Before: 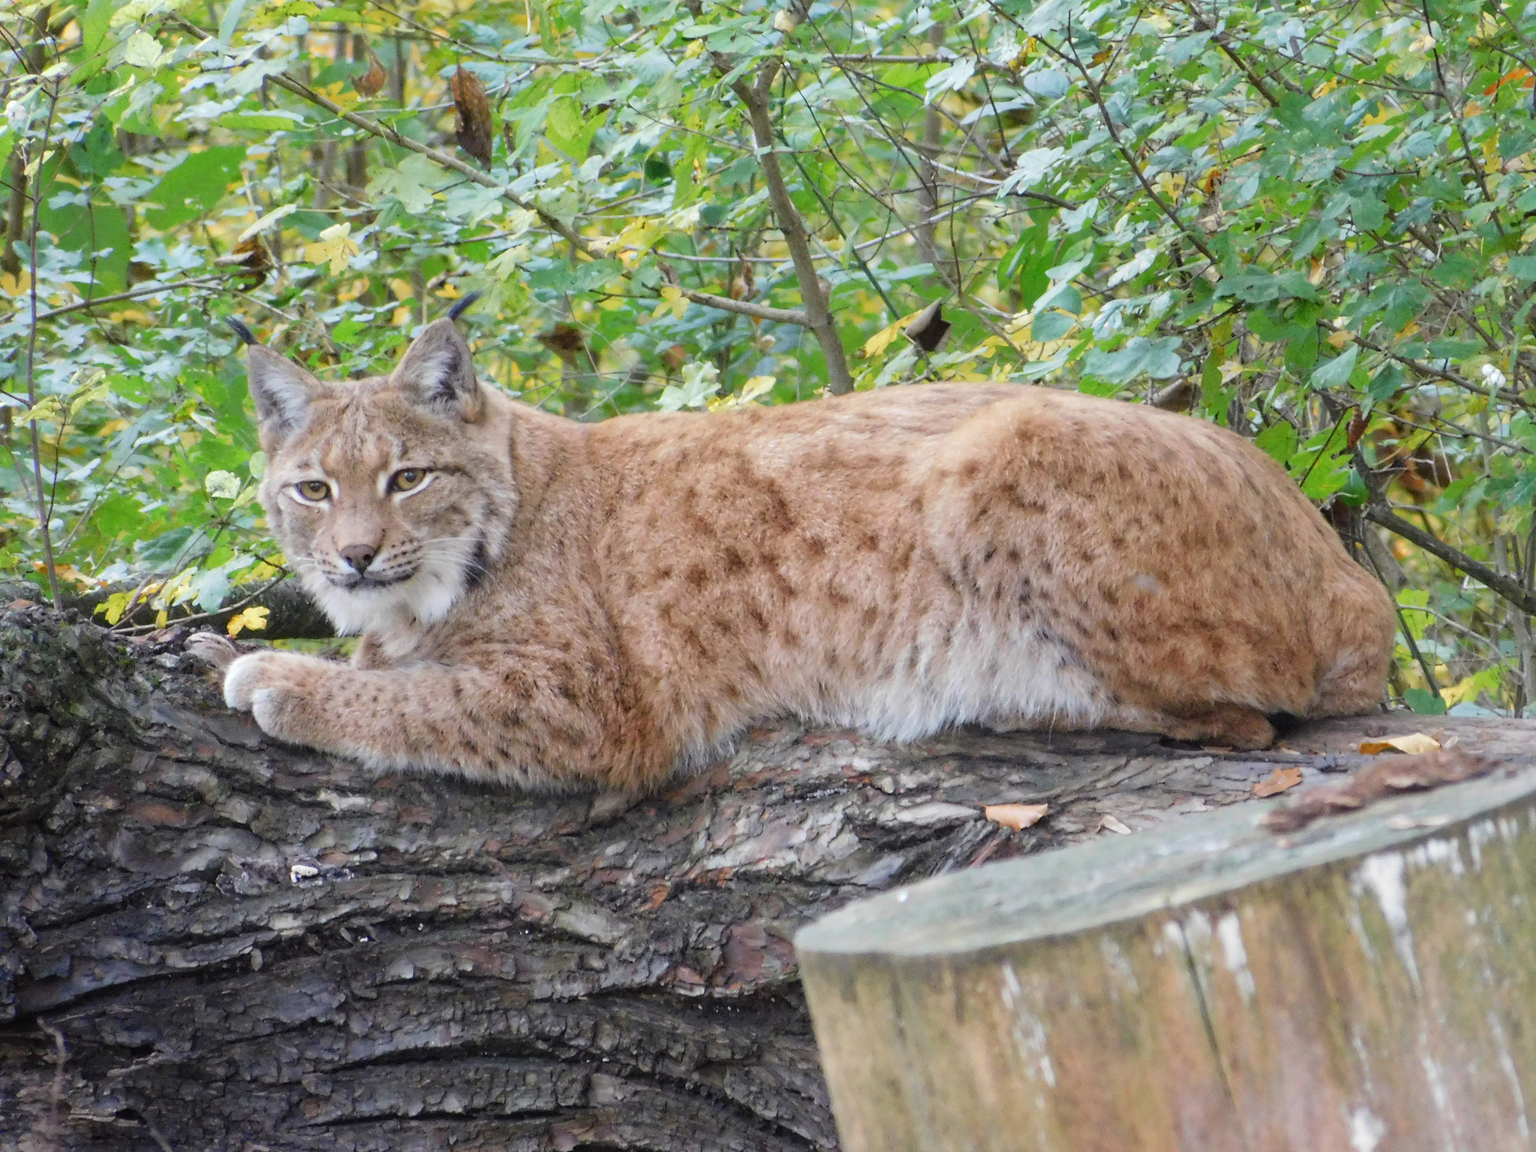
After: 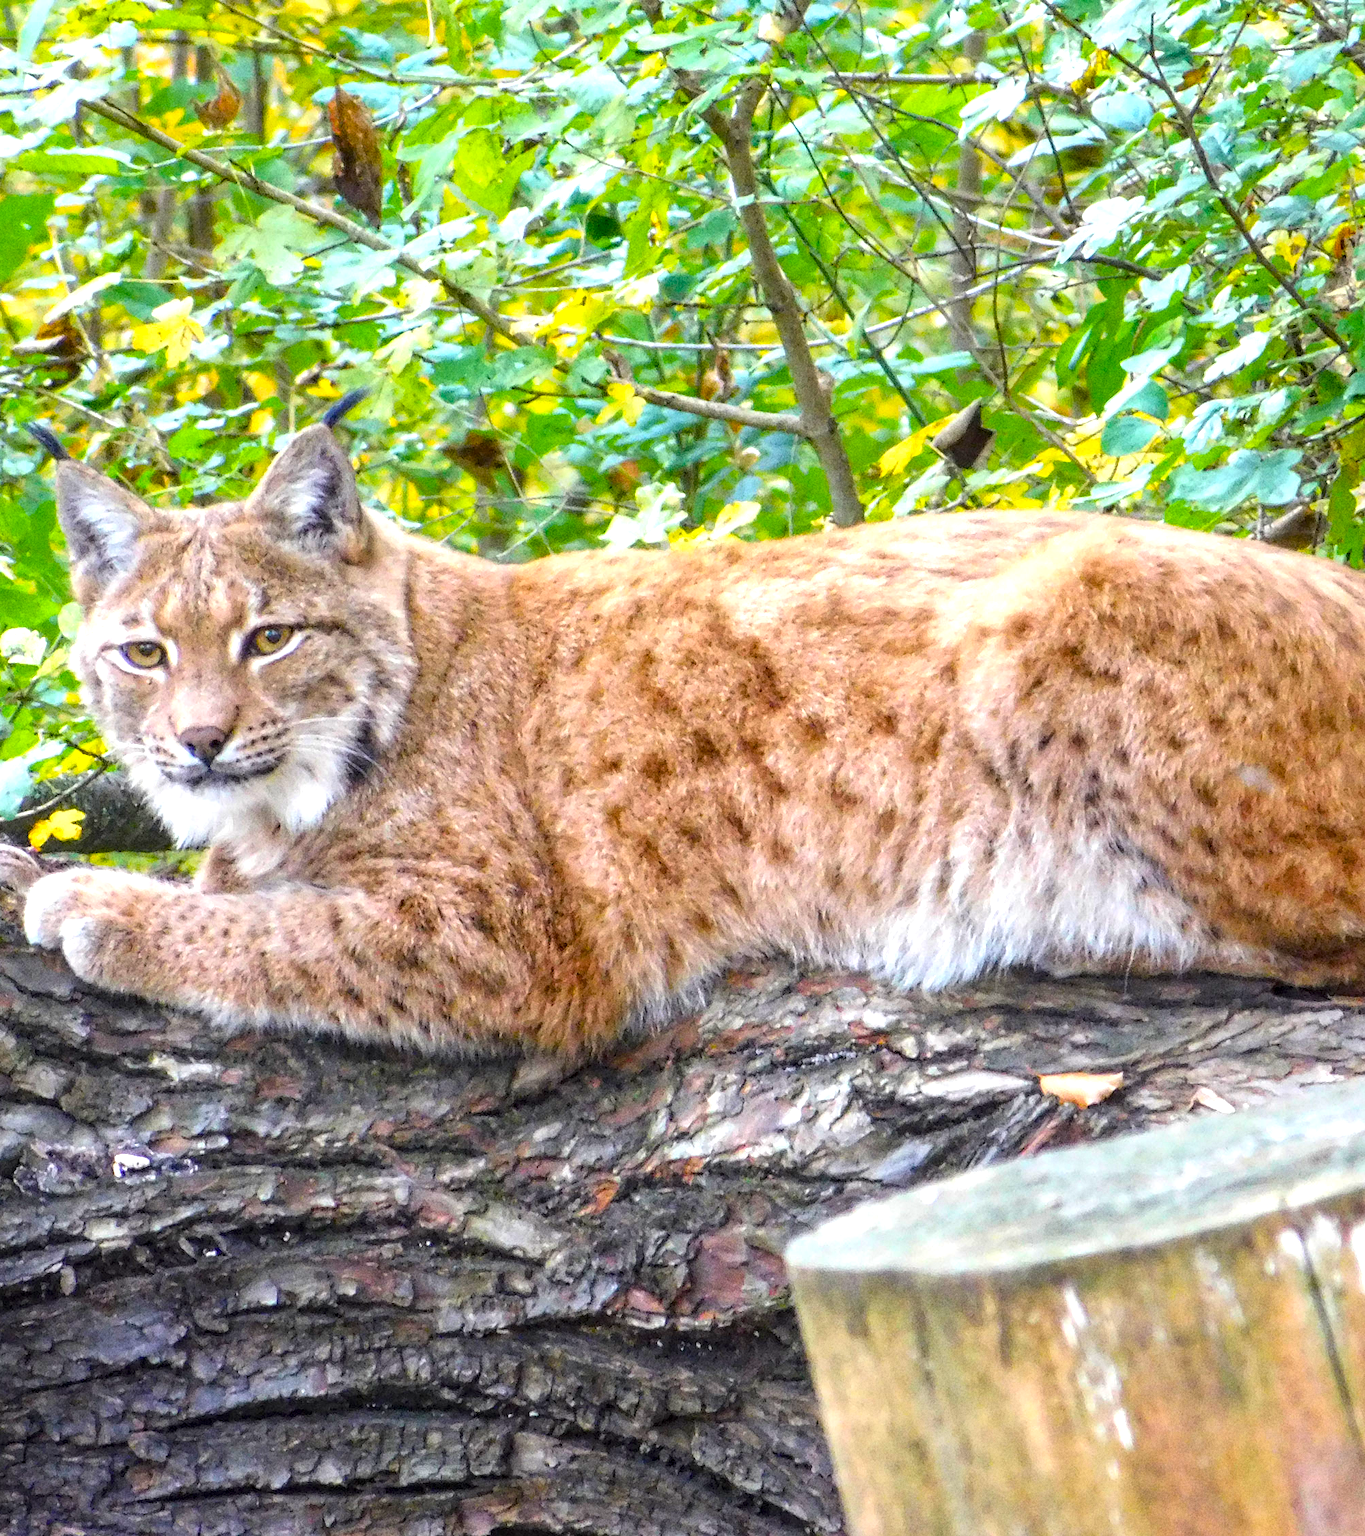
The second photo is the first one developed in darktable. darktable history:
local contrast: detail 130%
color balance rgb: linear chroma grading › global chroma 20%, perceptual saturation grading › global saturation 25%, perceptual brilliance grading › global brilliance 20%, global vibrance 20%
grain: on, module defaults
contrast brightness saturation: saturation -0.05
crop and rotate: left 13.409%, right 19.924%
